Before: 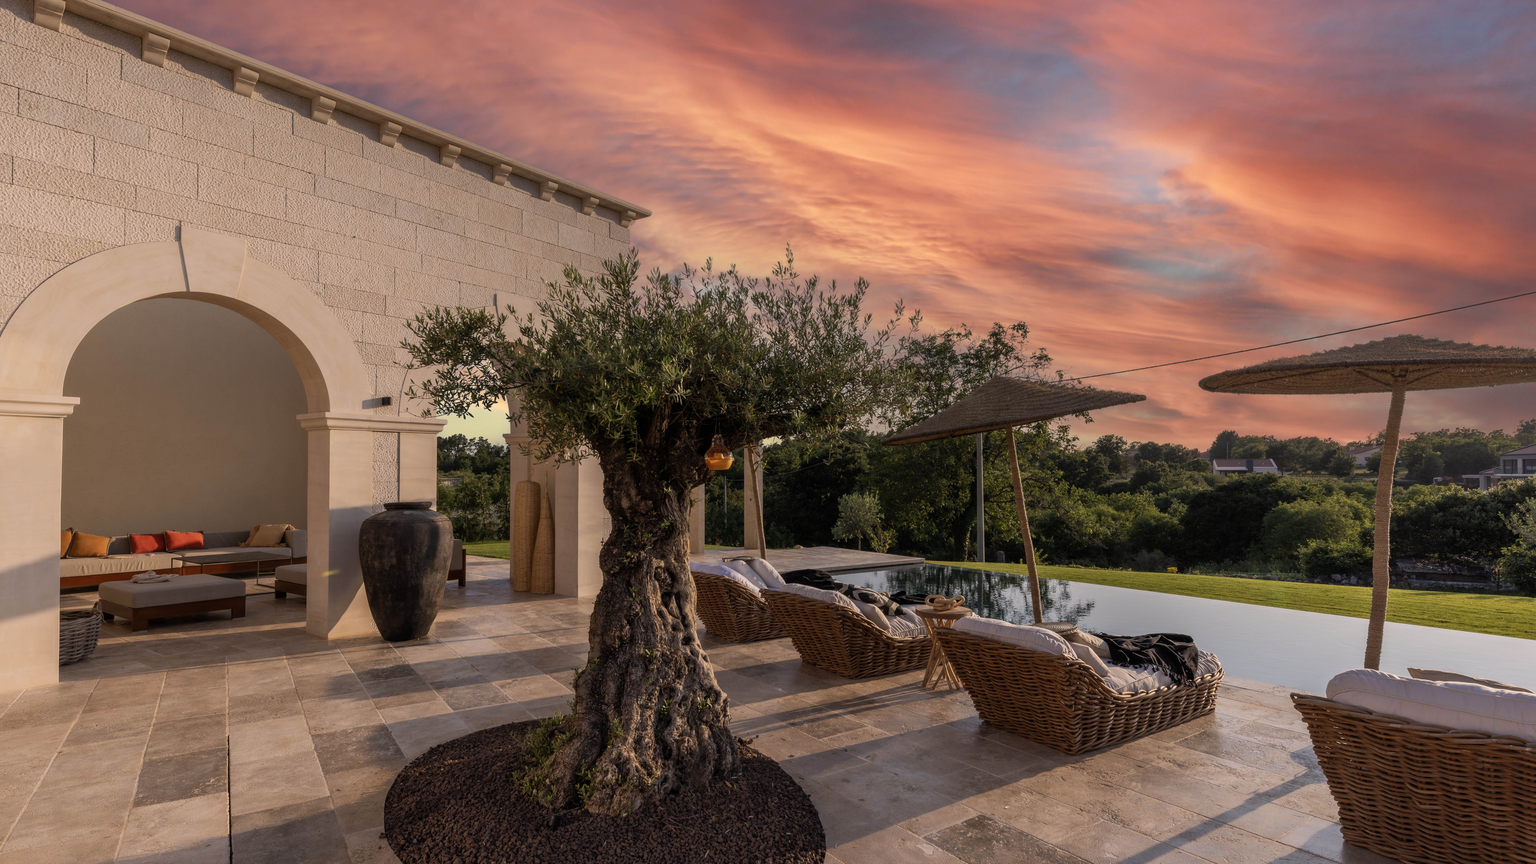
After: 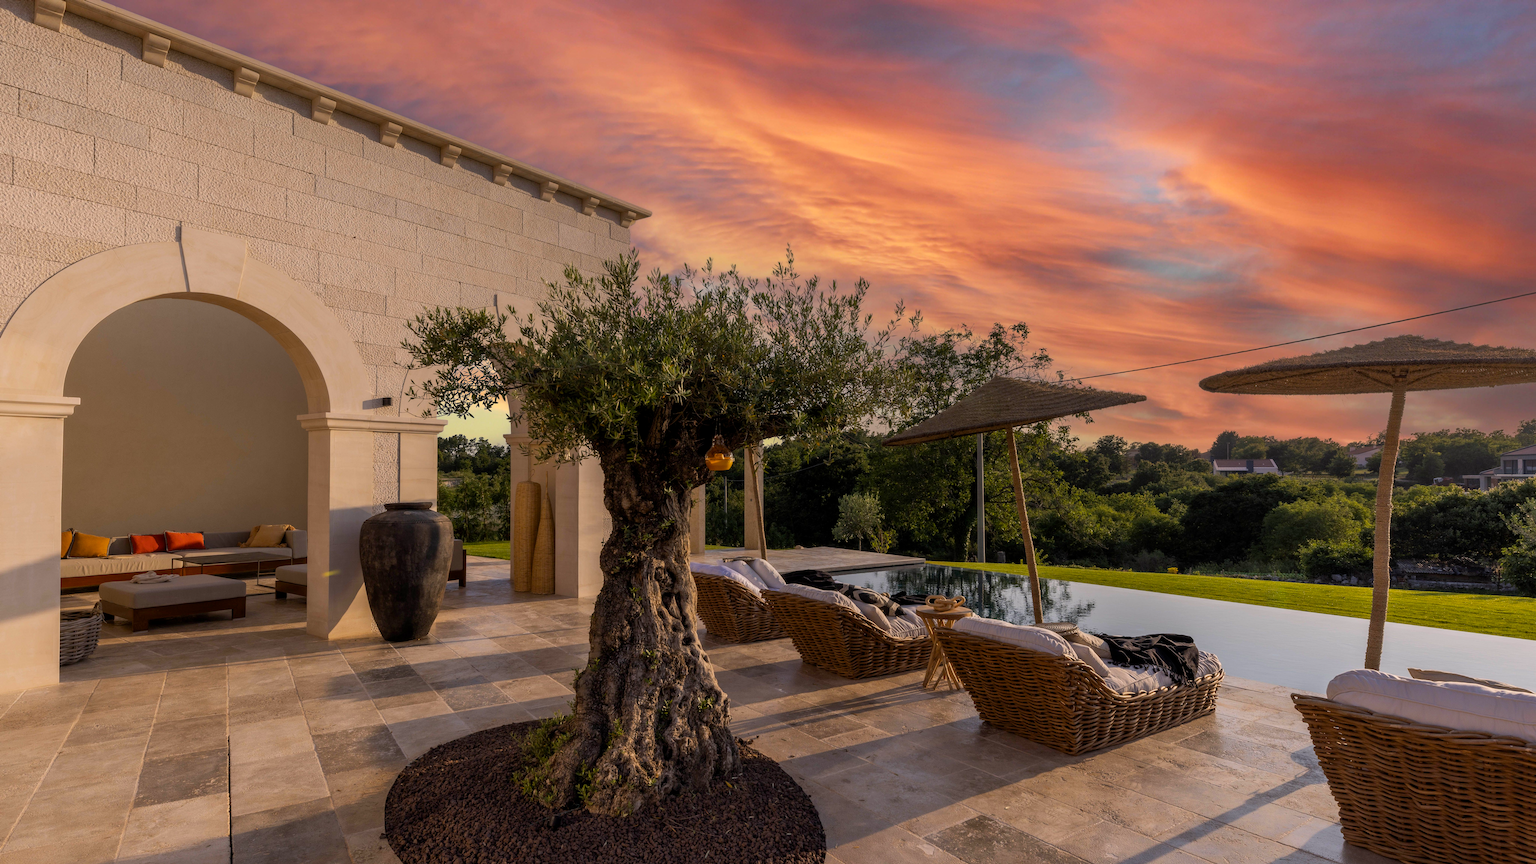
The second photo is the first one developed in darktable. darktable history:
exposure: black level correction 0.002, compensate highlight preservation false
color balance rgb: perceptual saturation grading › global saturation 20%, global vibrance 20%
